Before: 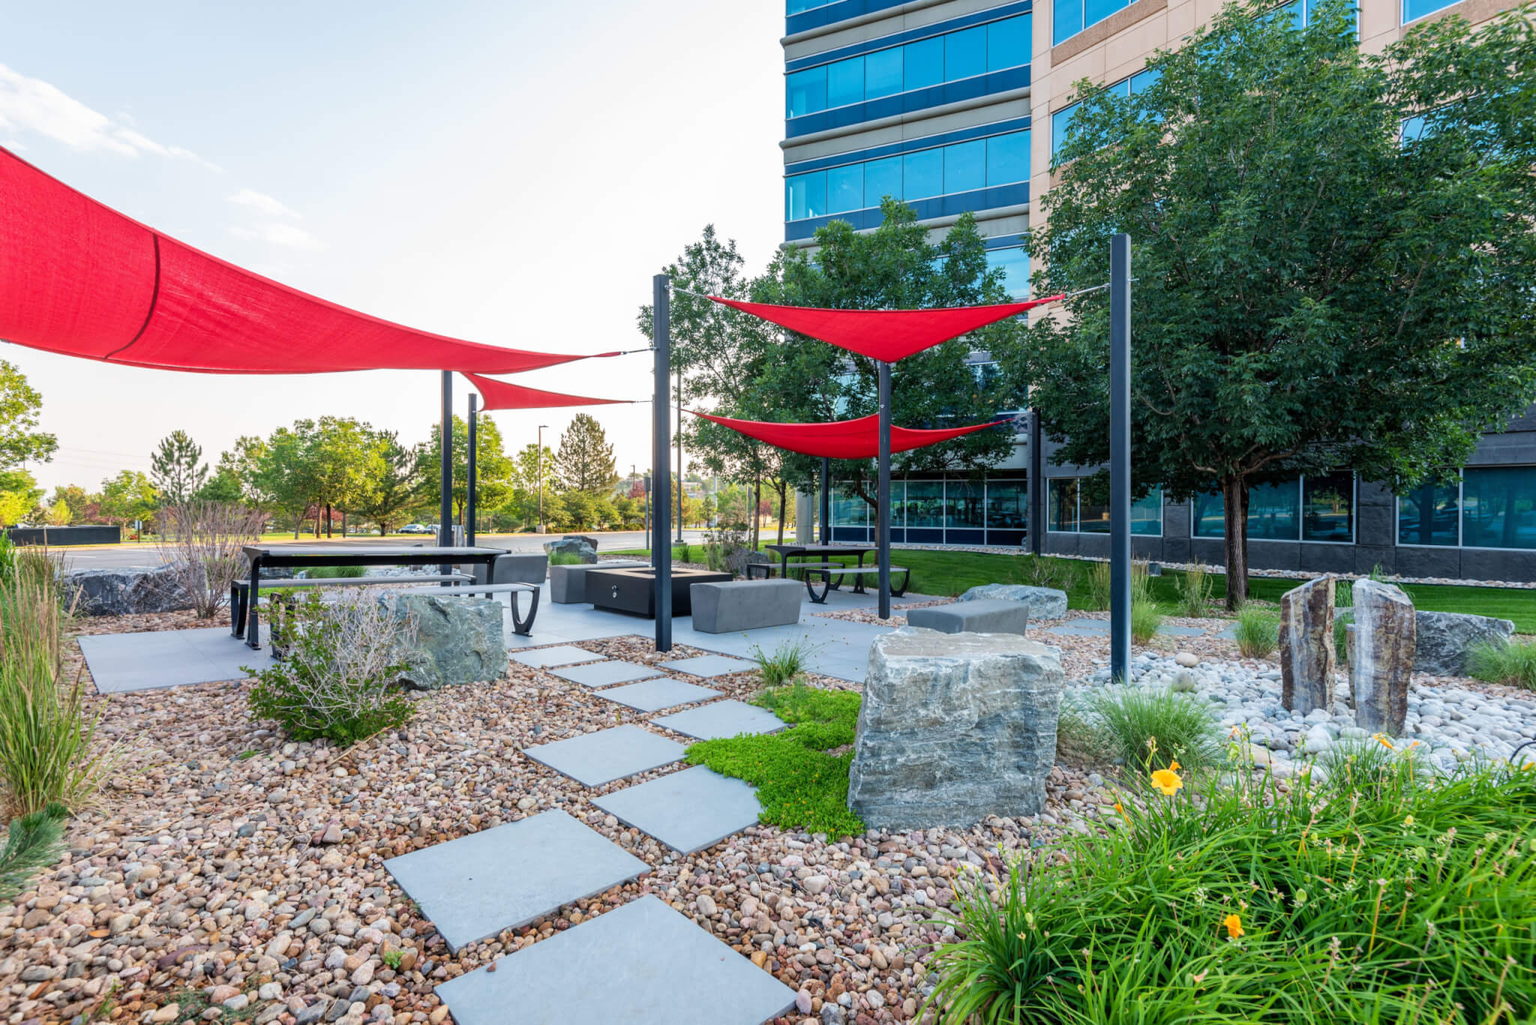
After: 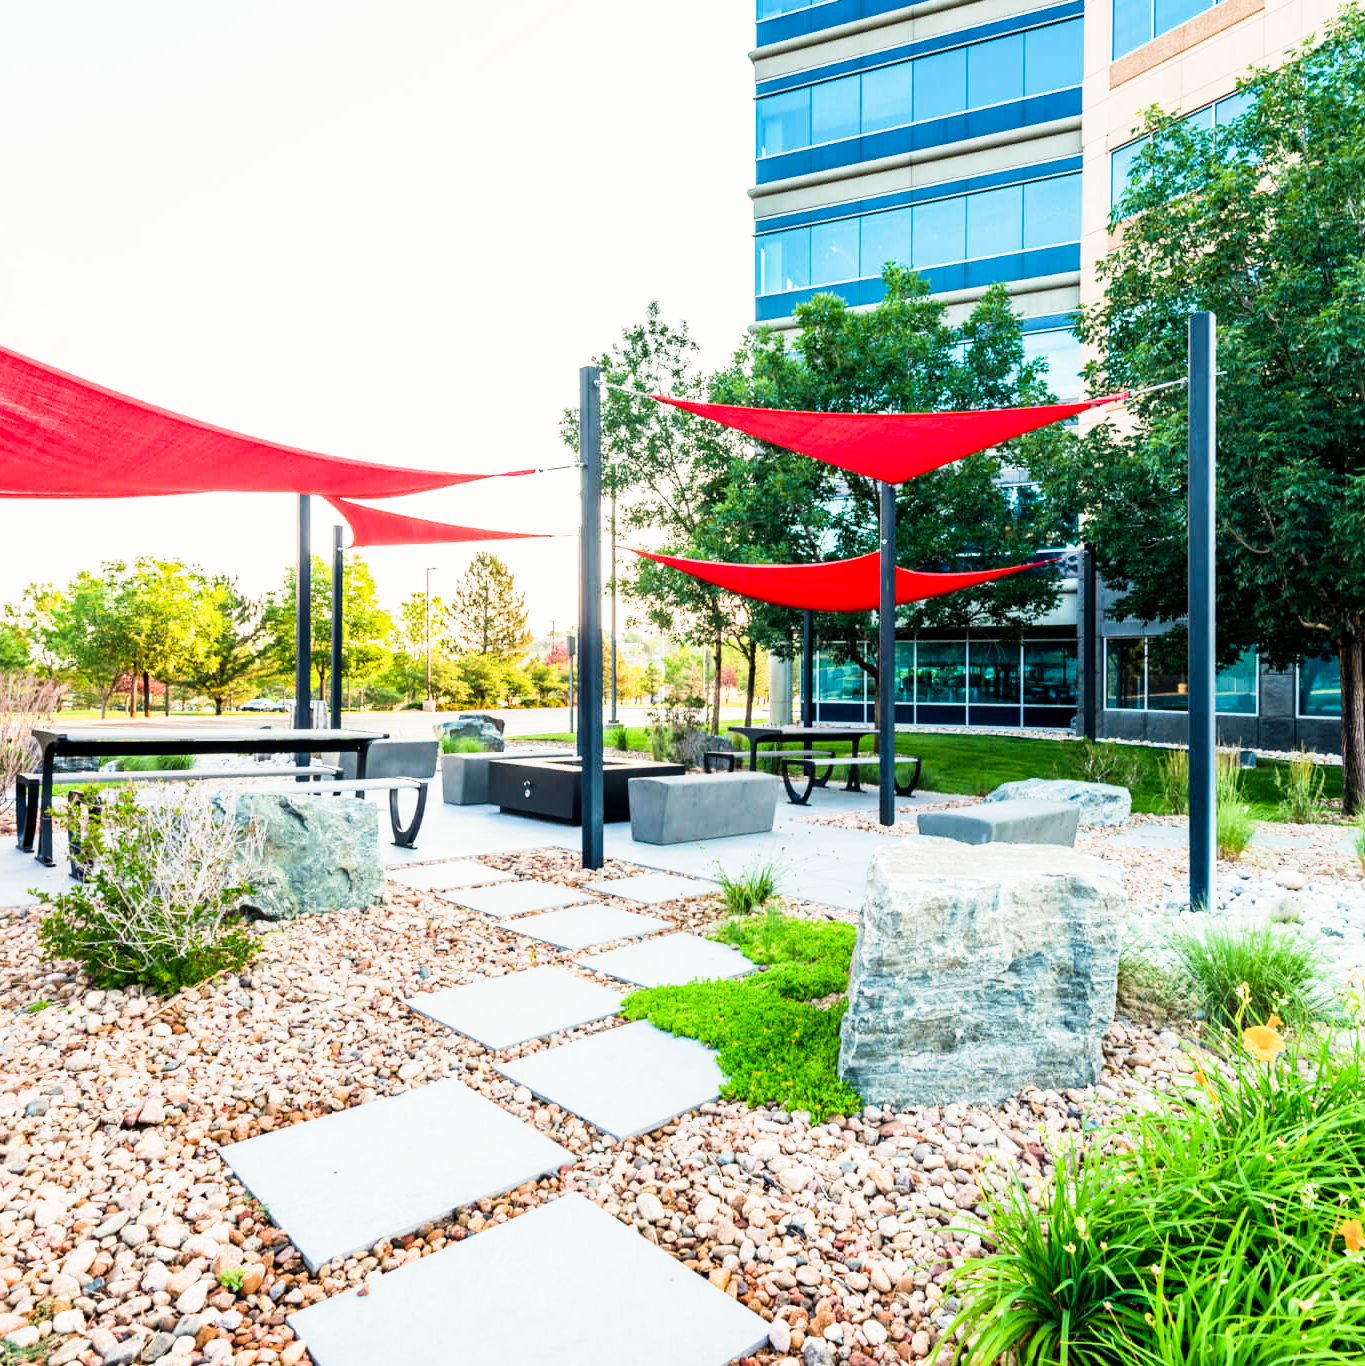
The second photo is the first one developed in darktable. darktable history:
crop and rotate: left 14.292%, right 19.041%
exposure: exposure 0.921 EV, compensate highlight preservation false
sigmoid: contrast 1.86, skew 0.35
white balance: red 1.029, blue 0.92
